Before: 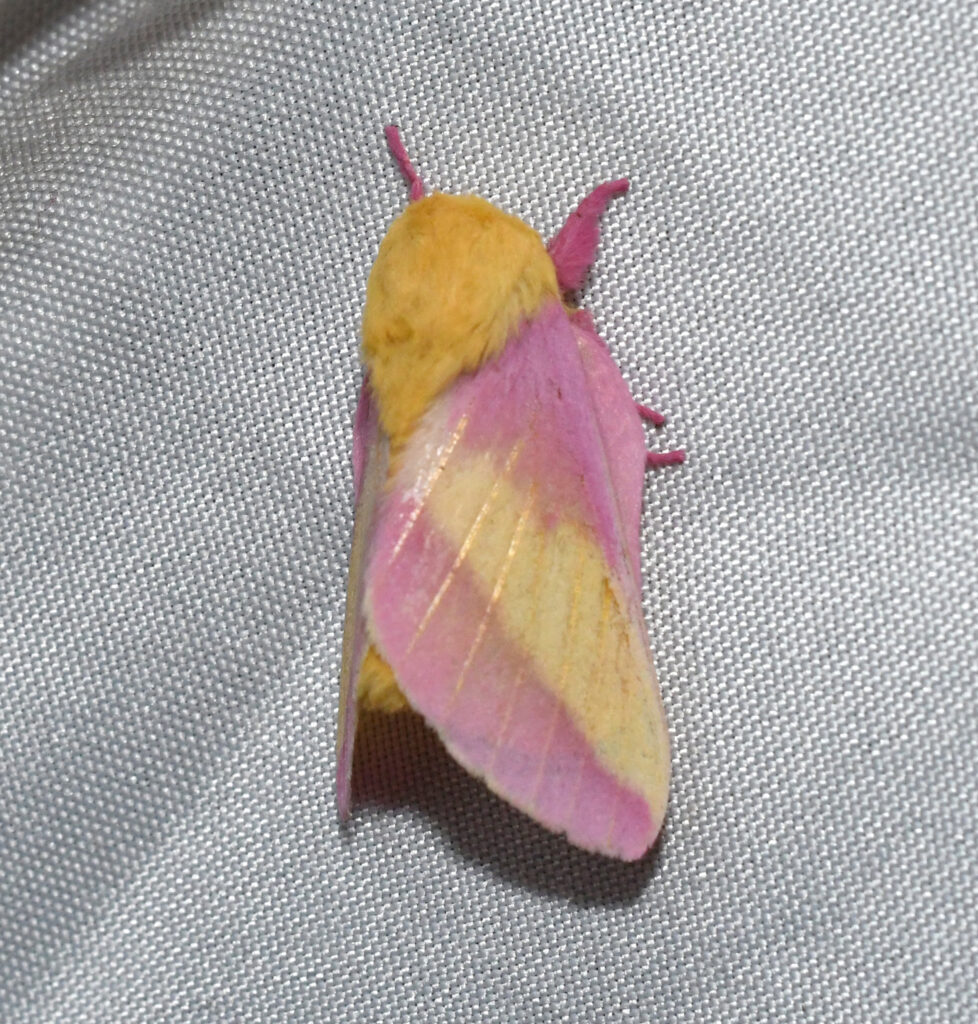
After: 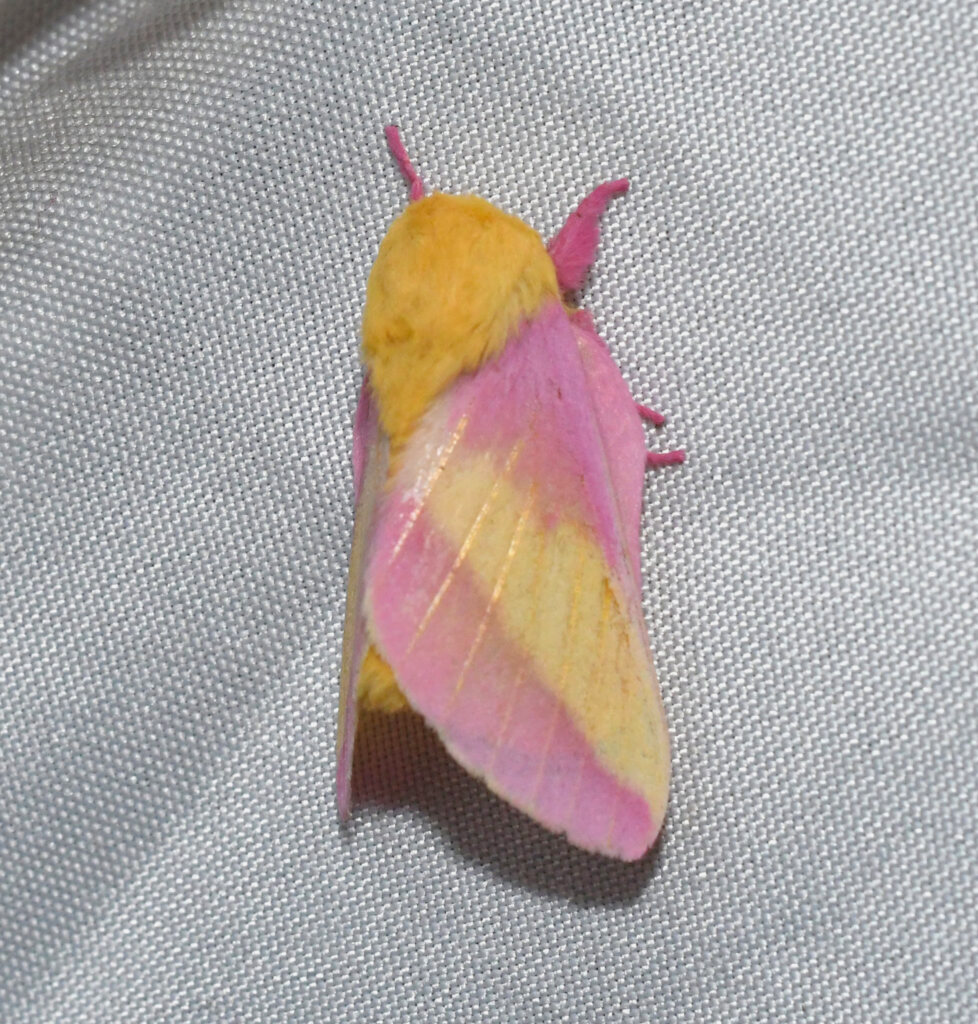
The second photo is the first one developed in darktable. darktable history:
tone equalizer: on, module defaults
contrast brightness saturation: contrast -0.1, brightness 0.05, saturation 0.08
